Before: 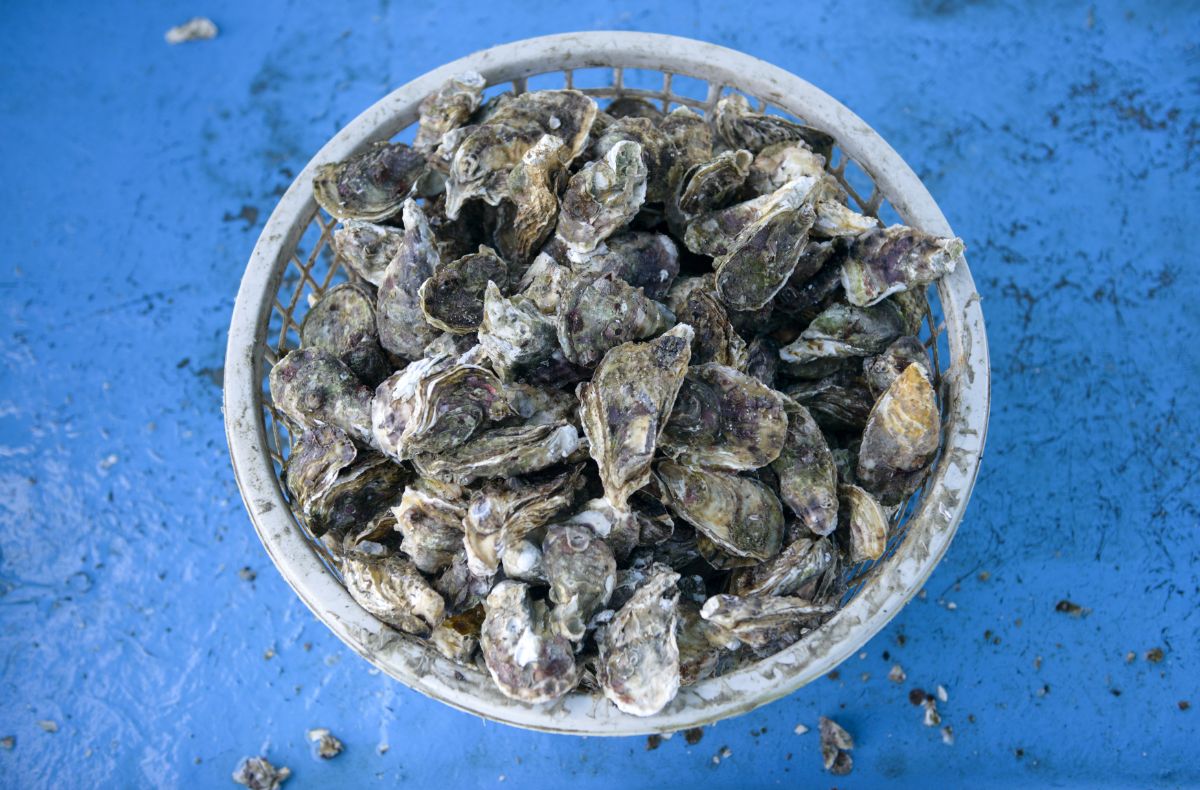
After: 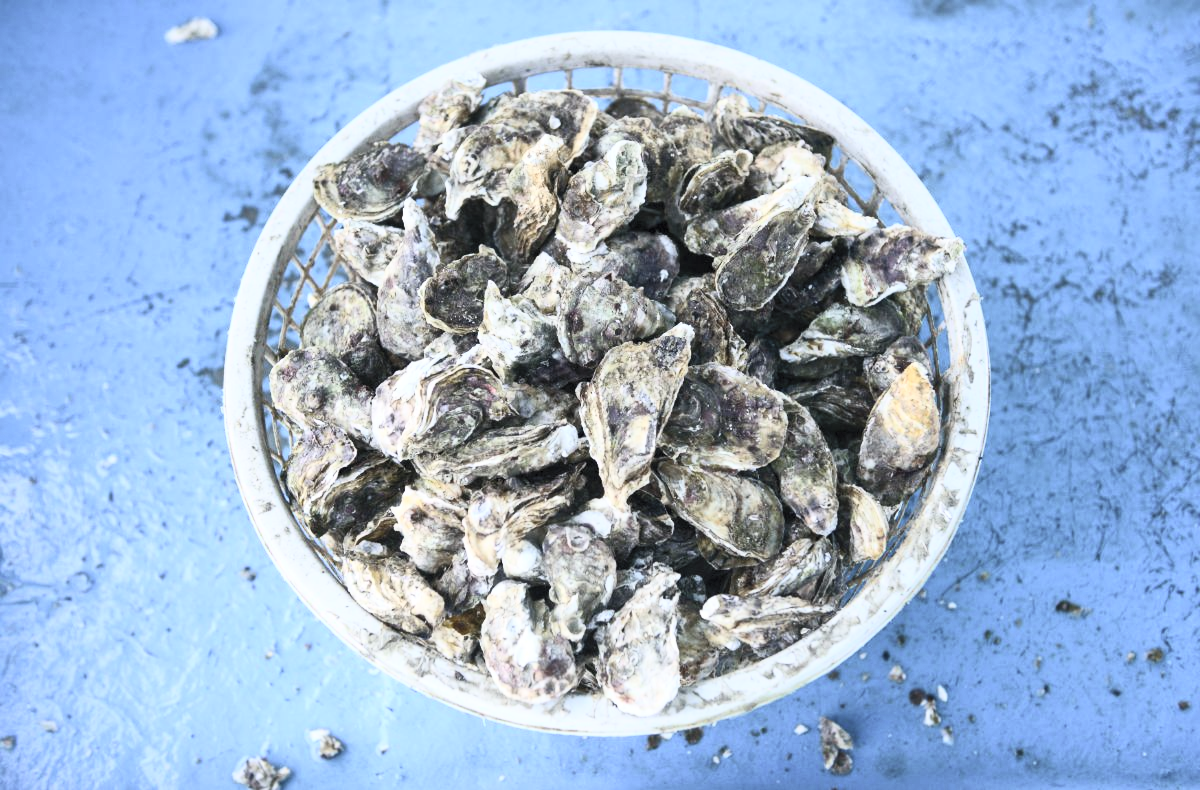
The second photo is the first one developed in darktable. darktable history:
contrast brightness saturation: contrast 0.425, brightness 0.559, saturation -0.184
